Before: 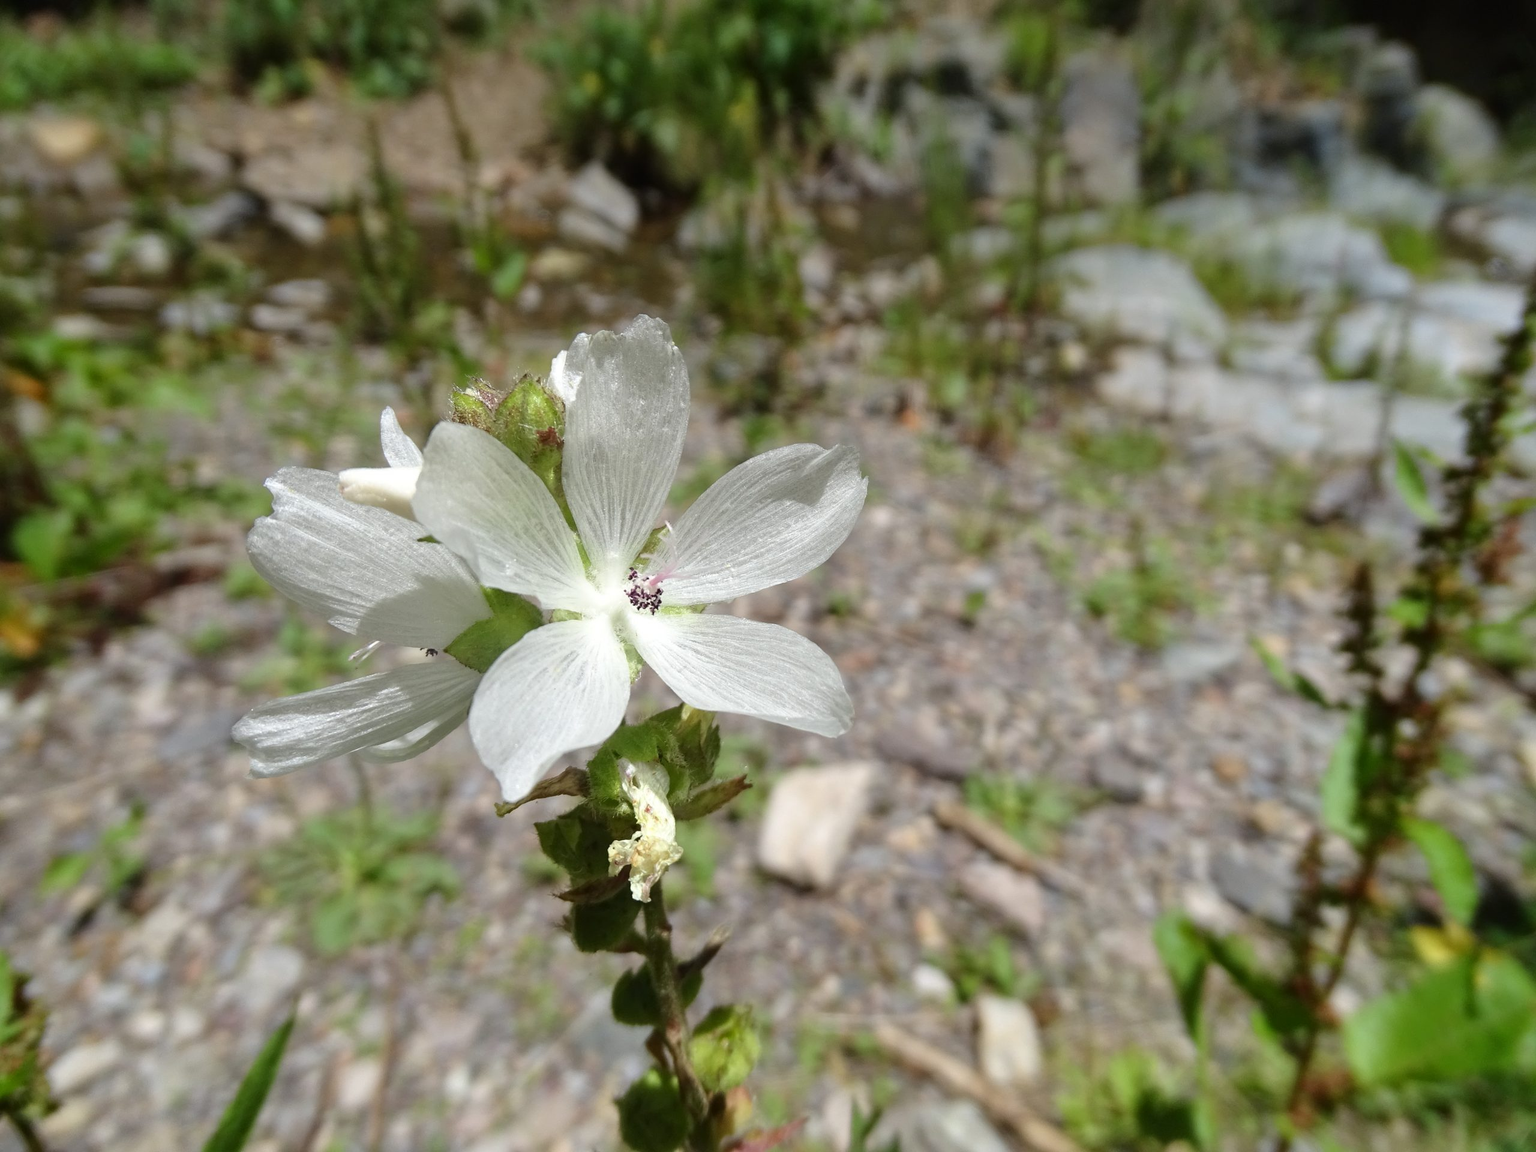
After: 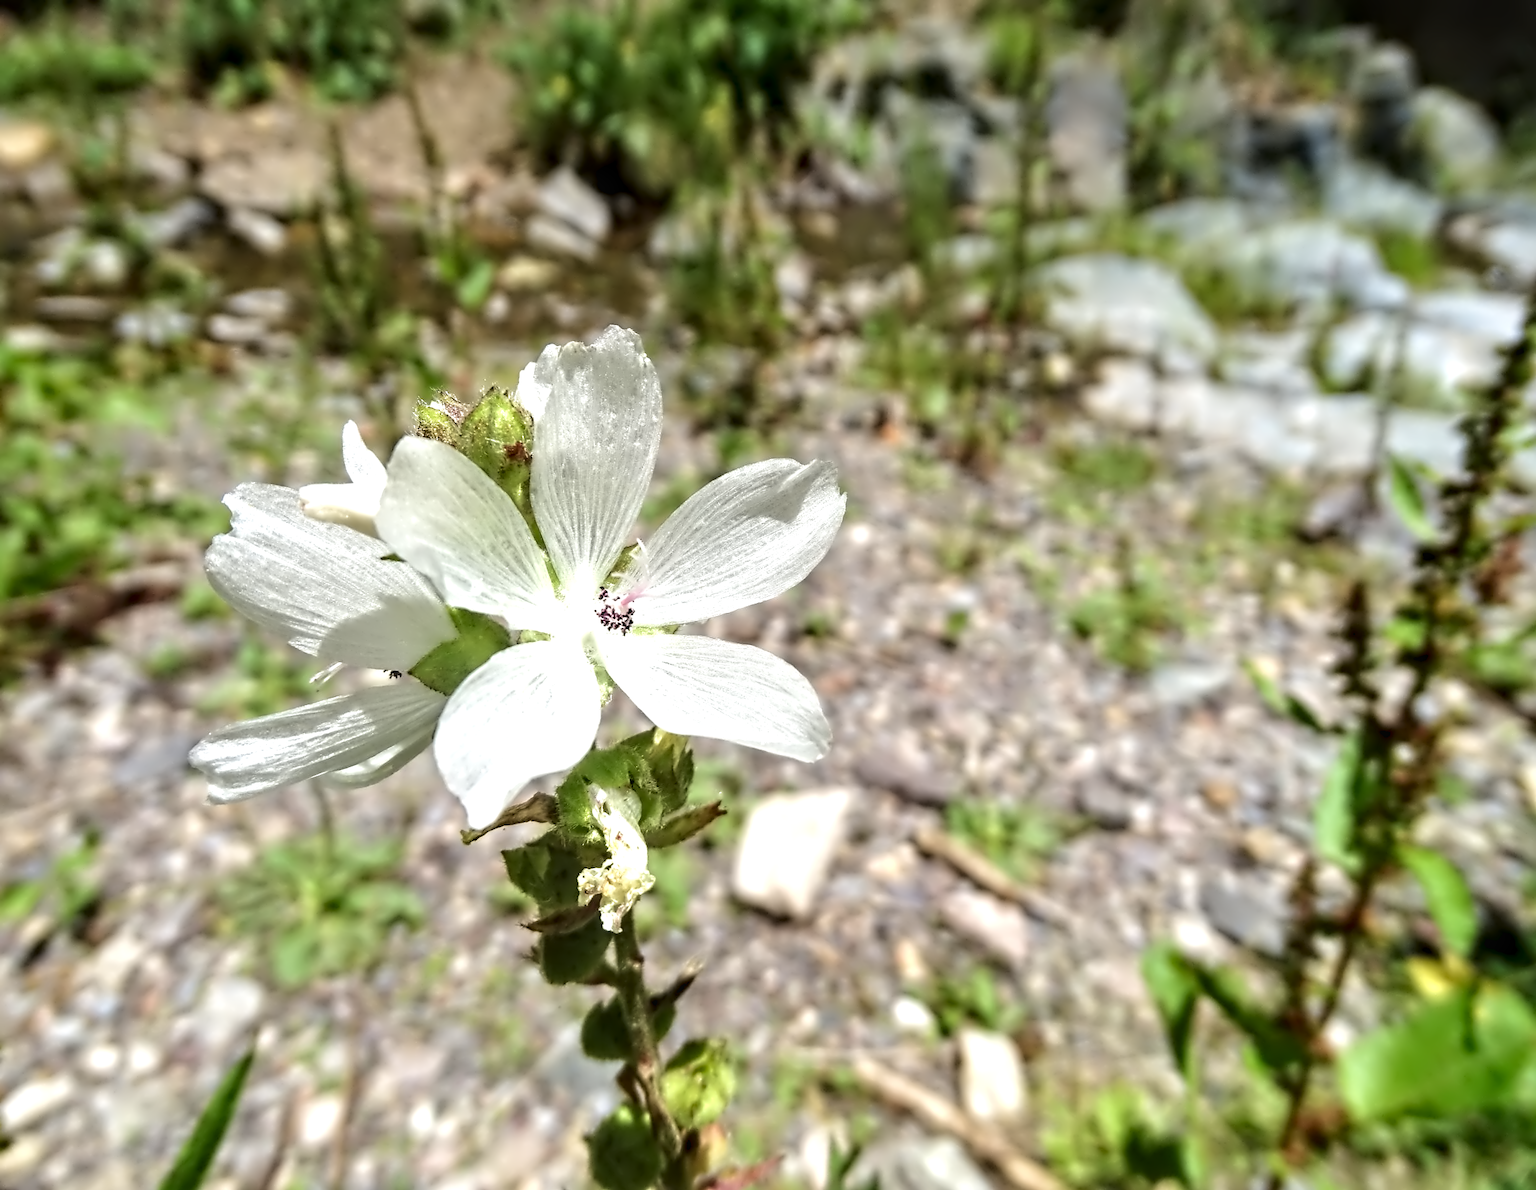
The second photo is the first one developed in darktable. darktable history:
exposure: exposure 0.6 EV, compensate highlight preservation false
levels: levels [0, 0.498, 1]
contrast equalizer: octaves 7, y [[0.5, 0.542, 0.583, 0.625, 0.667, 0.708], [0.5 ×6], [0.5 ×6], [0, 0.033, 0.067, 0.1, 0.133, 0.167], [0, 0.05, 0.1, 0.15, 0.2, 0.25]]
tone equalizer: on, module defaults
velvia: strength 15%
crop and rotate: left 3.238%
local contrast: detail 115%
